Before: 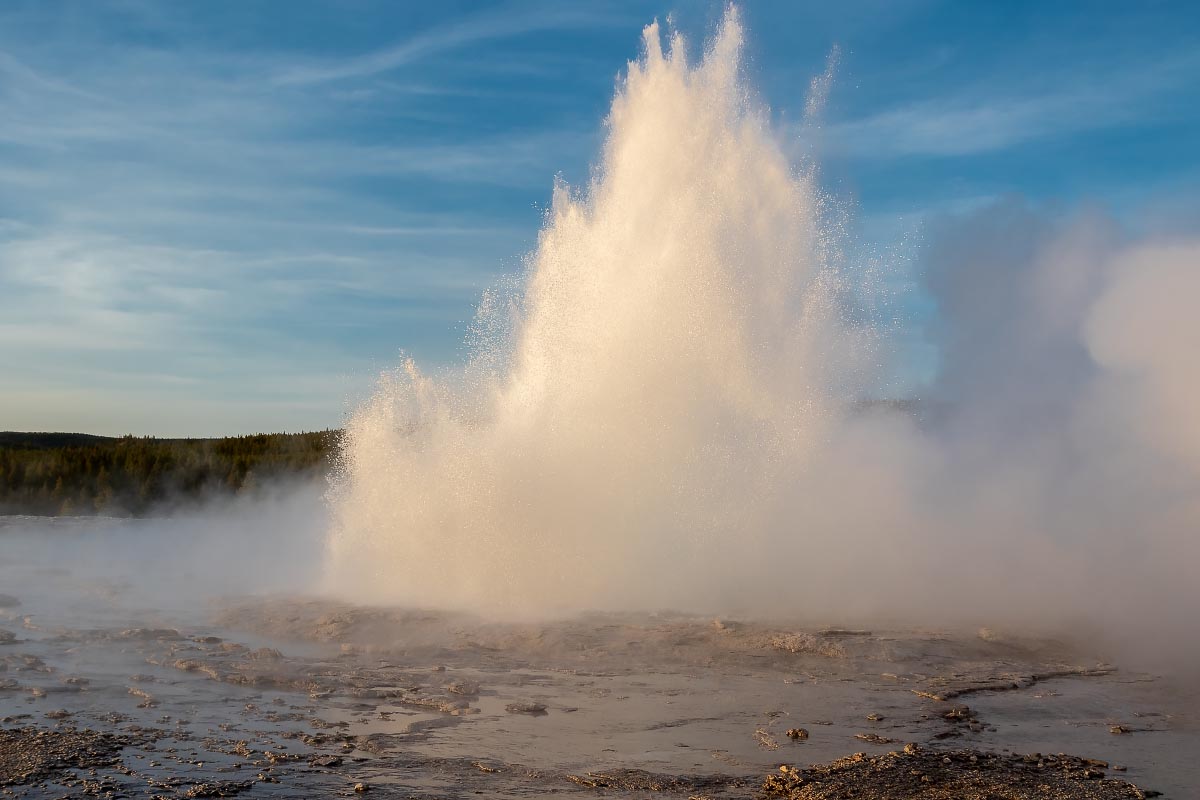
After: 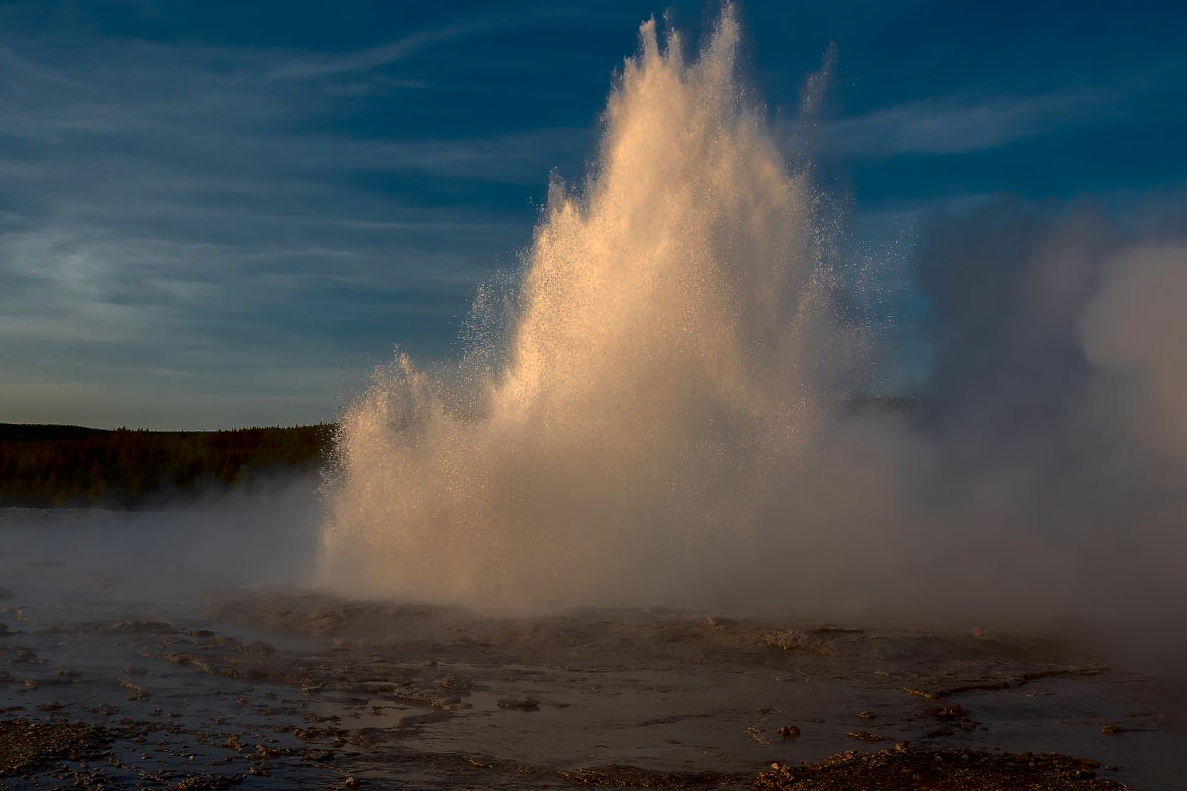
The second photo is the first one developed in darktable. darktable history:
crop and rotate: angle -0.408°
base curve: curves: ch0 [(0, 0) (0.826, 0.587) (1, 1)], preserve colors none
contrast brightness saturation: contrast 0.217, brightness -0.186, saturation 0.239
